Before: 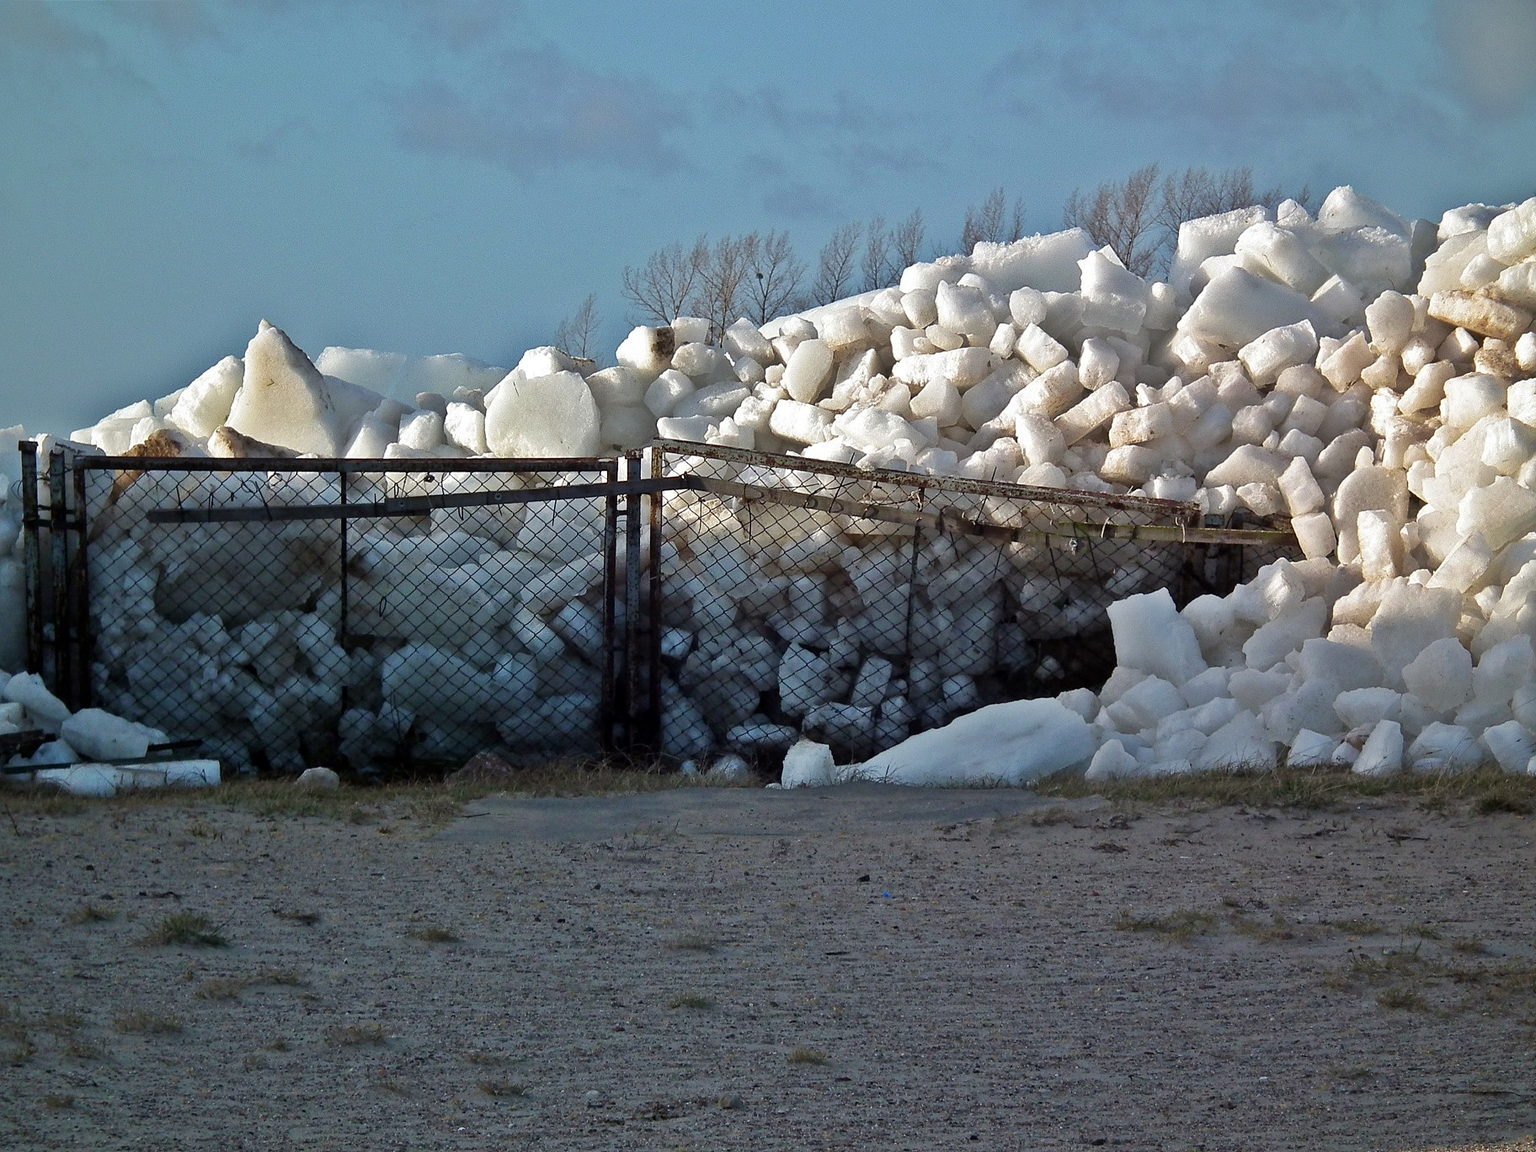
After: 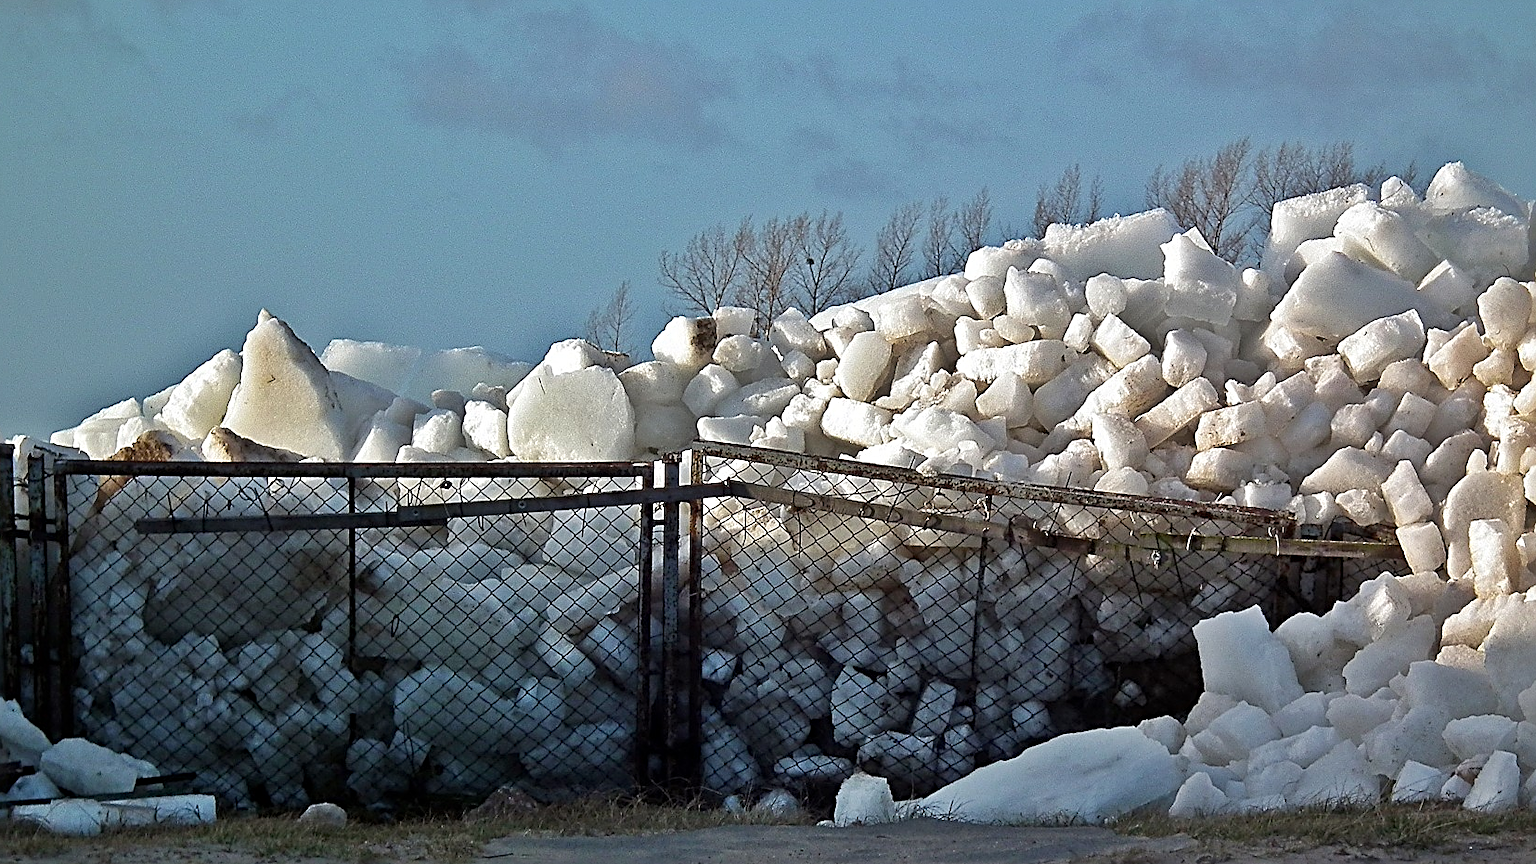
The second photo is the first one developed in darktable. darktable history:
sharpen: radius 2.794, amount 0.723
crop: left 1.594%, top 3.372%, right 7.662%, bottom 28.462%
